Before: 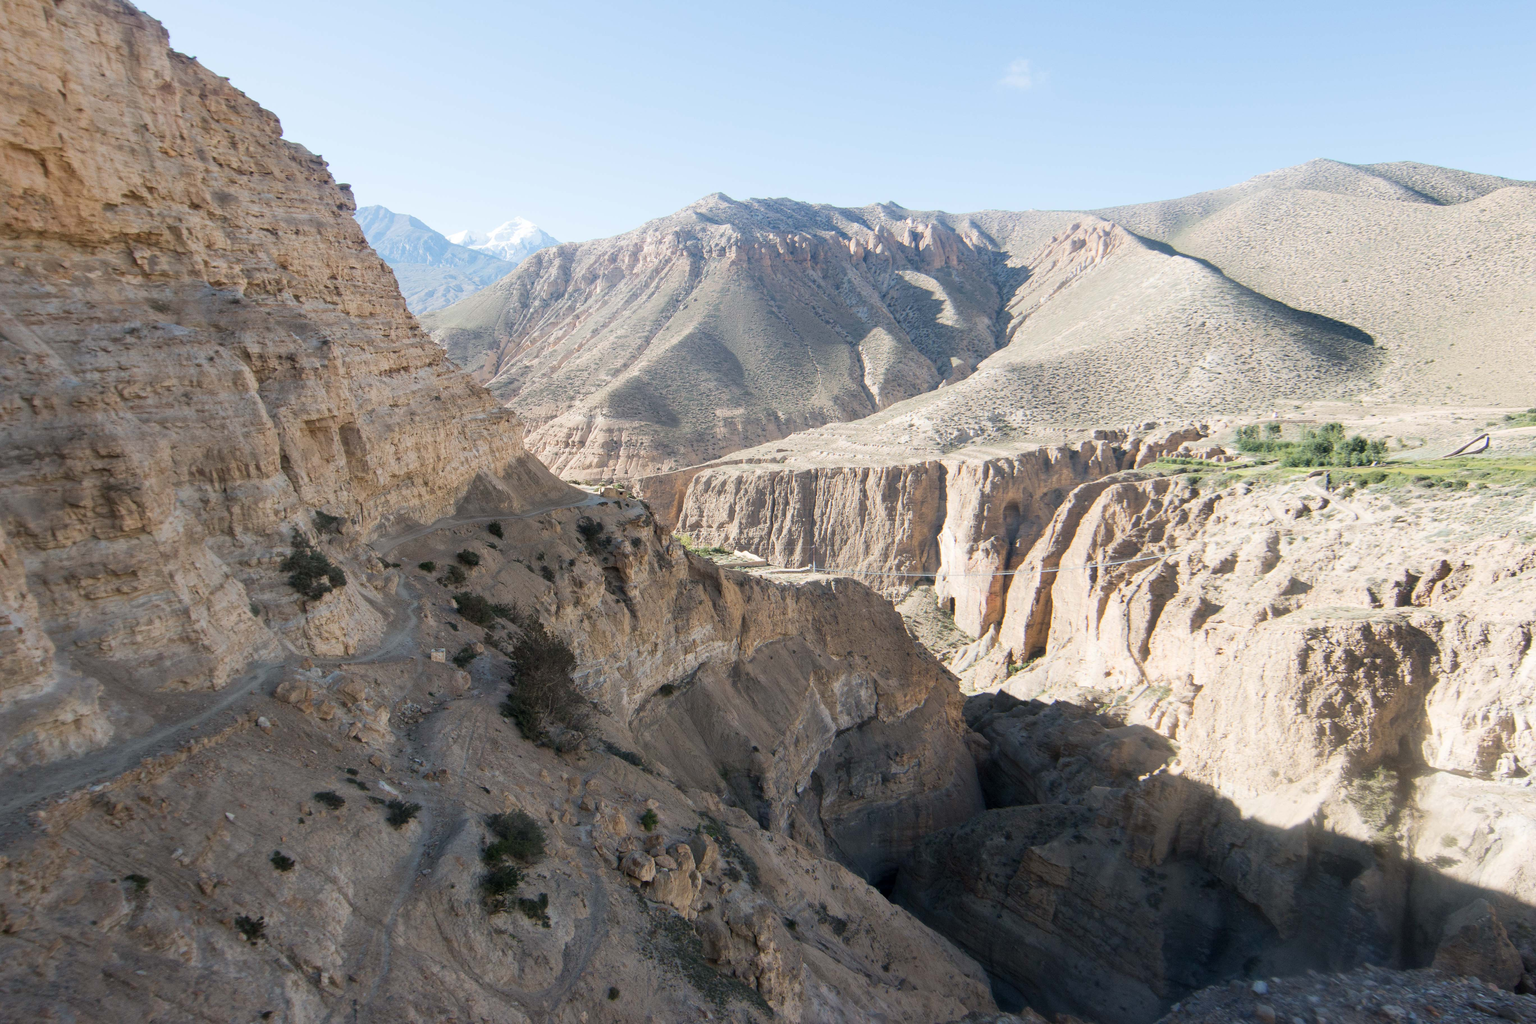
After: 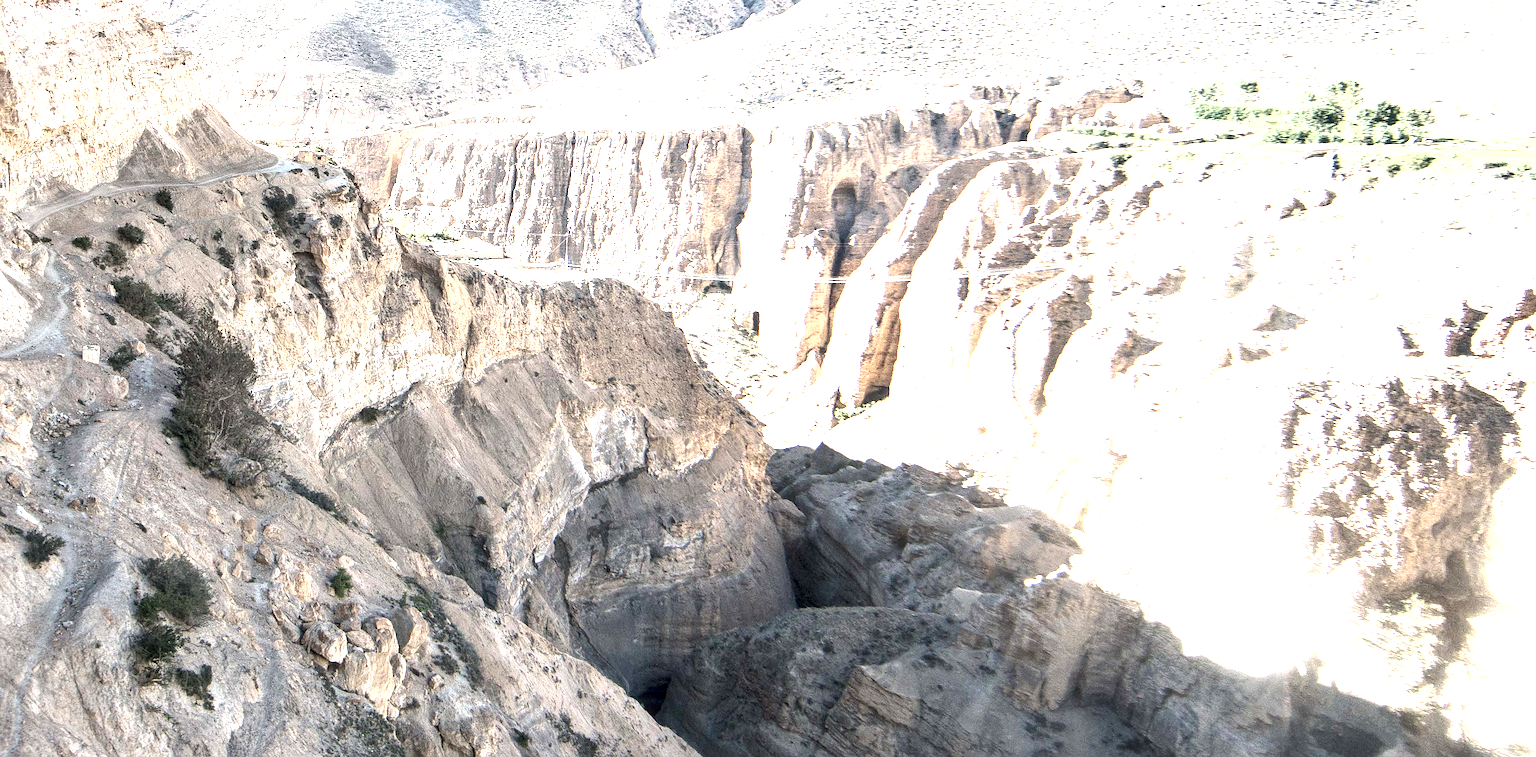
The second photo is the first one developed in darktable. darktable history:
crop and rotate: left 17.299%, top 35.115%, right 7.015%, bottom 1.024%
contrast brightness saturation: contrast 0.1, saturation -0.3
exposure: black level correction 0, exposure 2.138 EV, compensate exposure bias true, compensate highlight preservation false
shadows and highlights: shadows 37.27, highlights -28.18, soften with gaussian
sharpen: on, module defaults
local contrast: detail 130%
rotate and perspective: rotation 1.69°, lens shift (vertical) -0.023, lens shift (horizontal) -0.291, crop left 0.025, crop right 0.988, crop top 0.092, crop bottom 0.842
